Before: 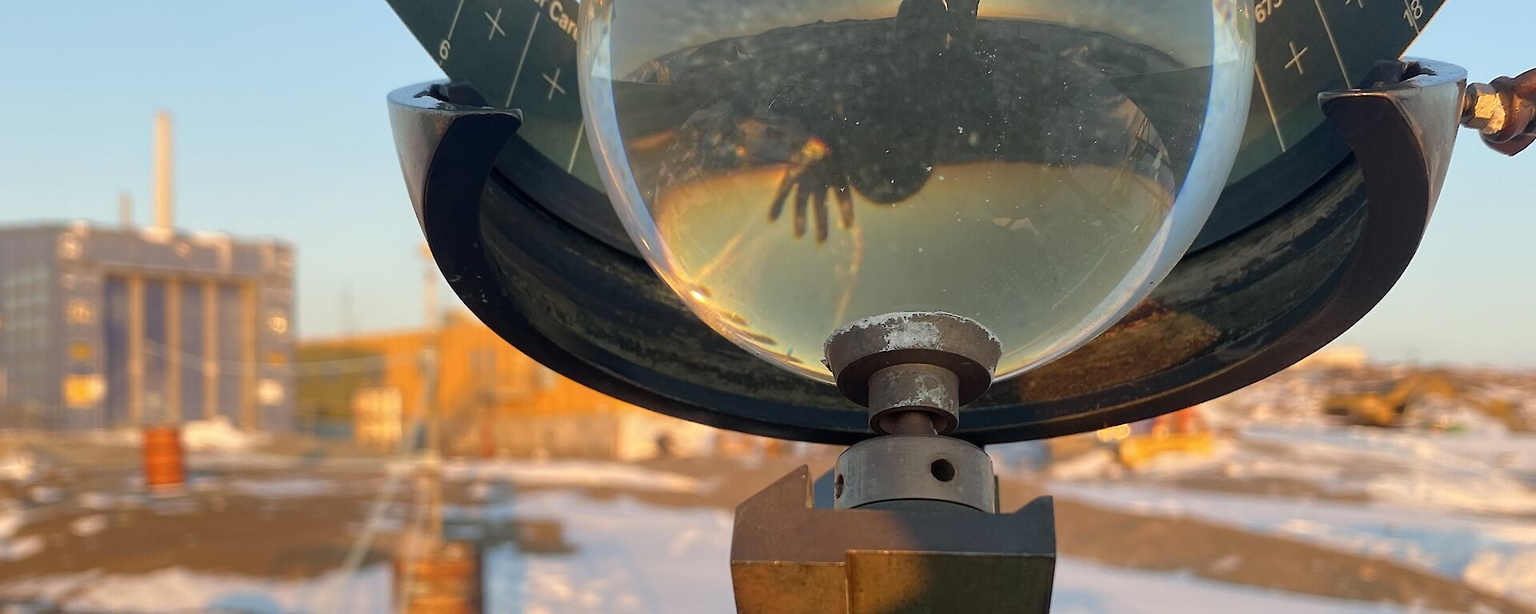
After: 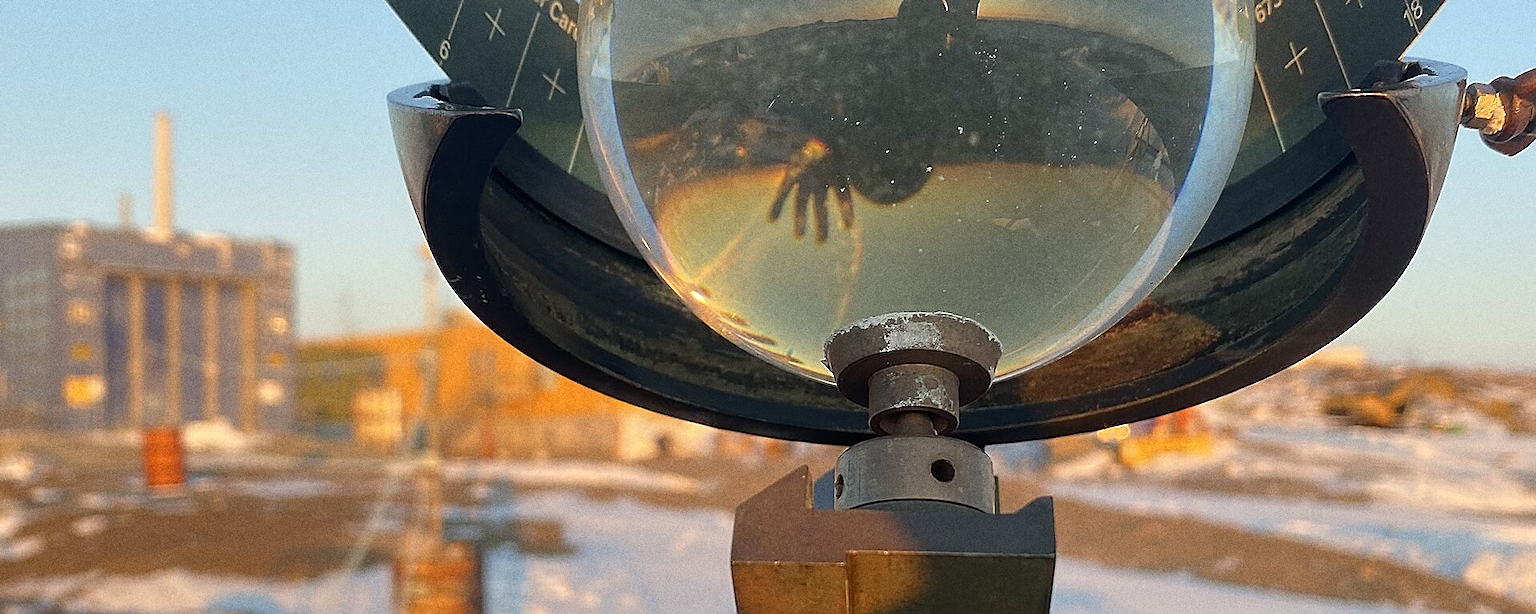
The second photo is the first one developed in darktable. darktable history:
grain: coarseness 0.09 ISO, strength 40%
sharpen: radius 1.4, amount 1.25, threshold 0.7
